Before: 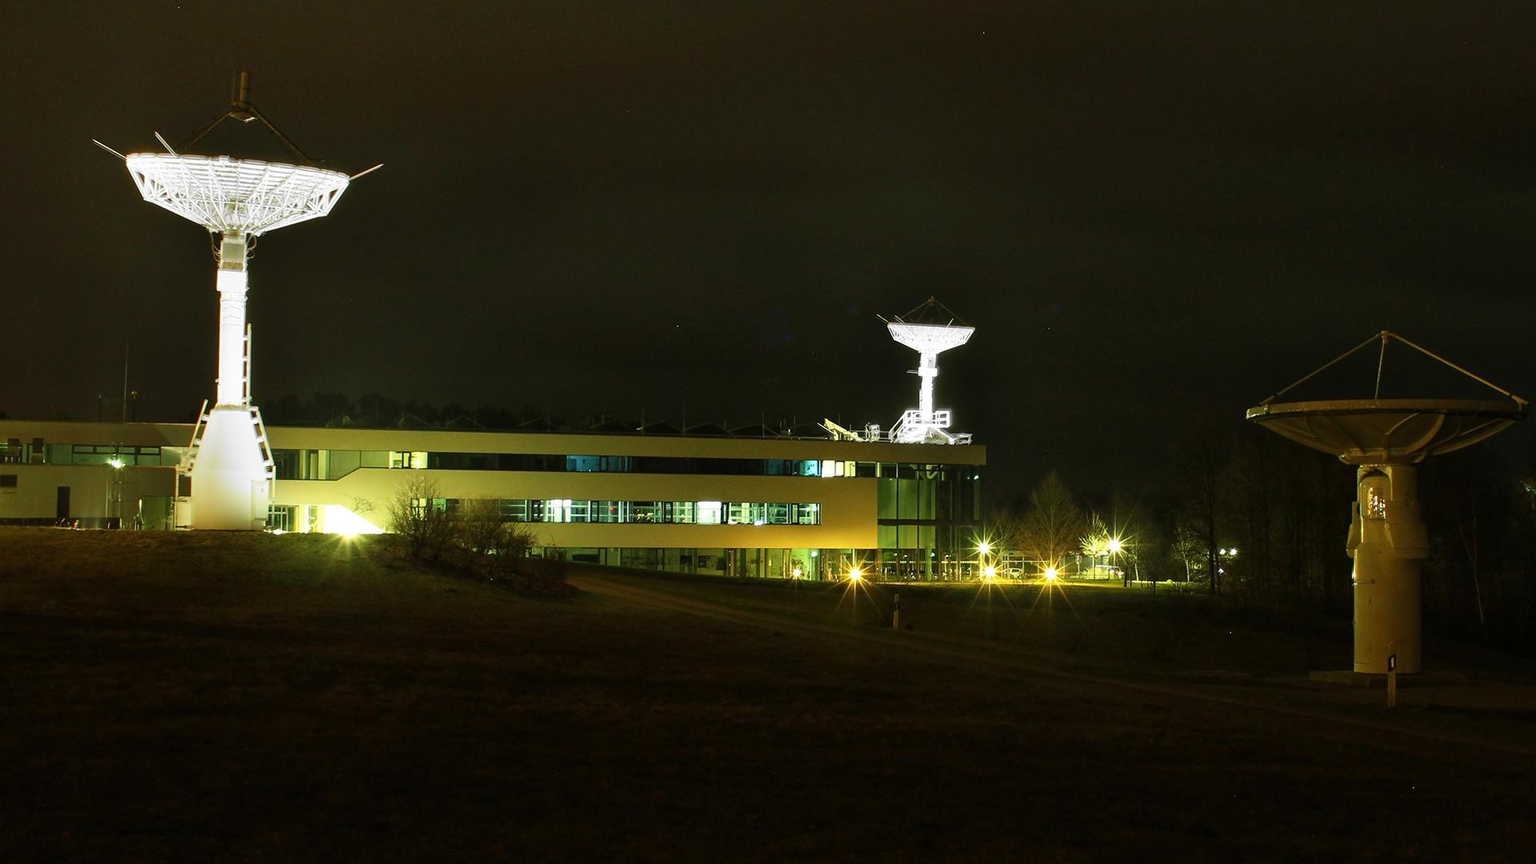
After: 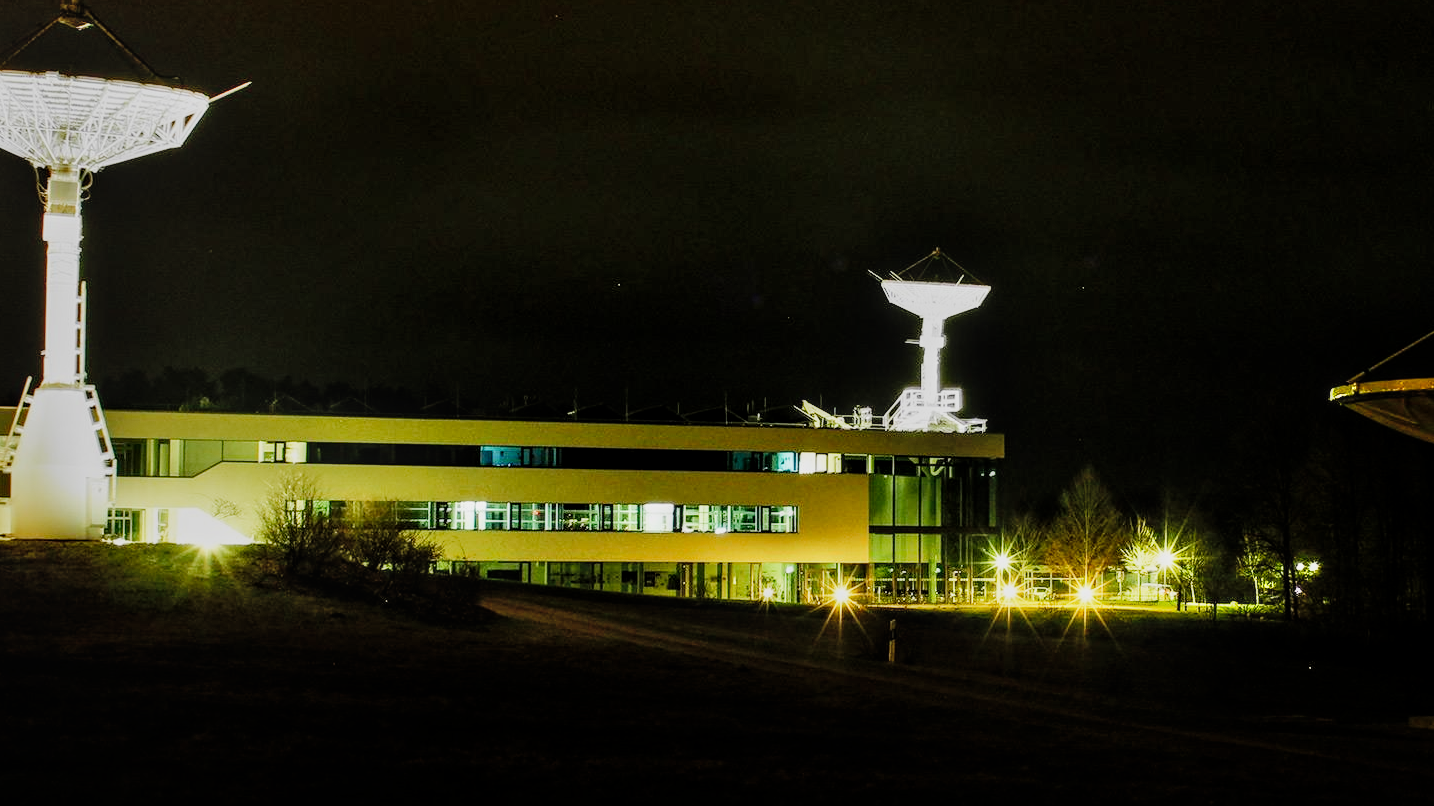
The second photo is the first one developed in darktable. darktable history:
shadows and highlights: soften with gaussian
filmic rgb: black relative exposure -7.65 EV, white relative exposure 4.56 EV, hardness 3.61, contrast 1.061, preserve chrominance no, color science v4 (2020), contrast in shadows soft
crop and rotate: left 11.923%, top 11.485%, right 13.341%, bottom 13.821%
local contrast: detail 130%
